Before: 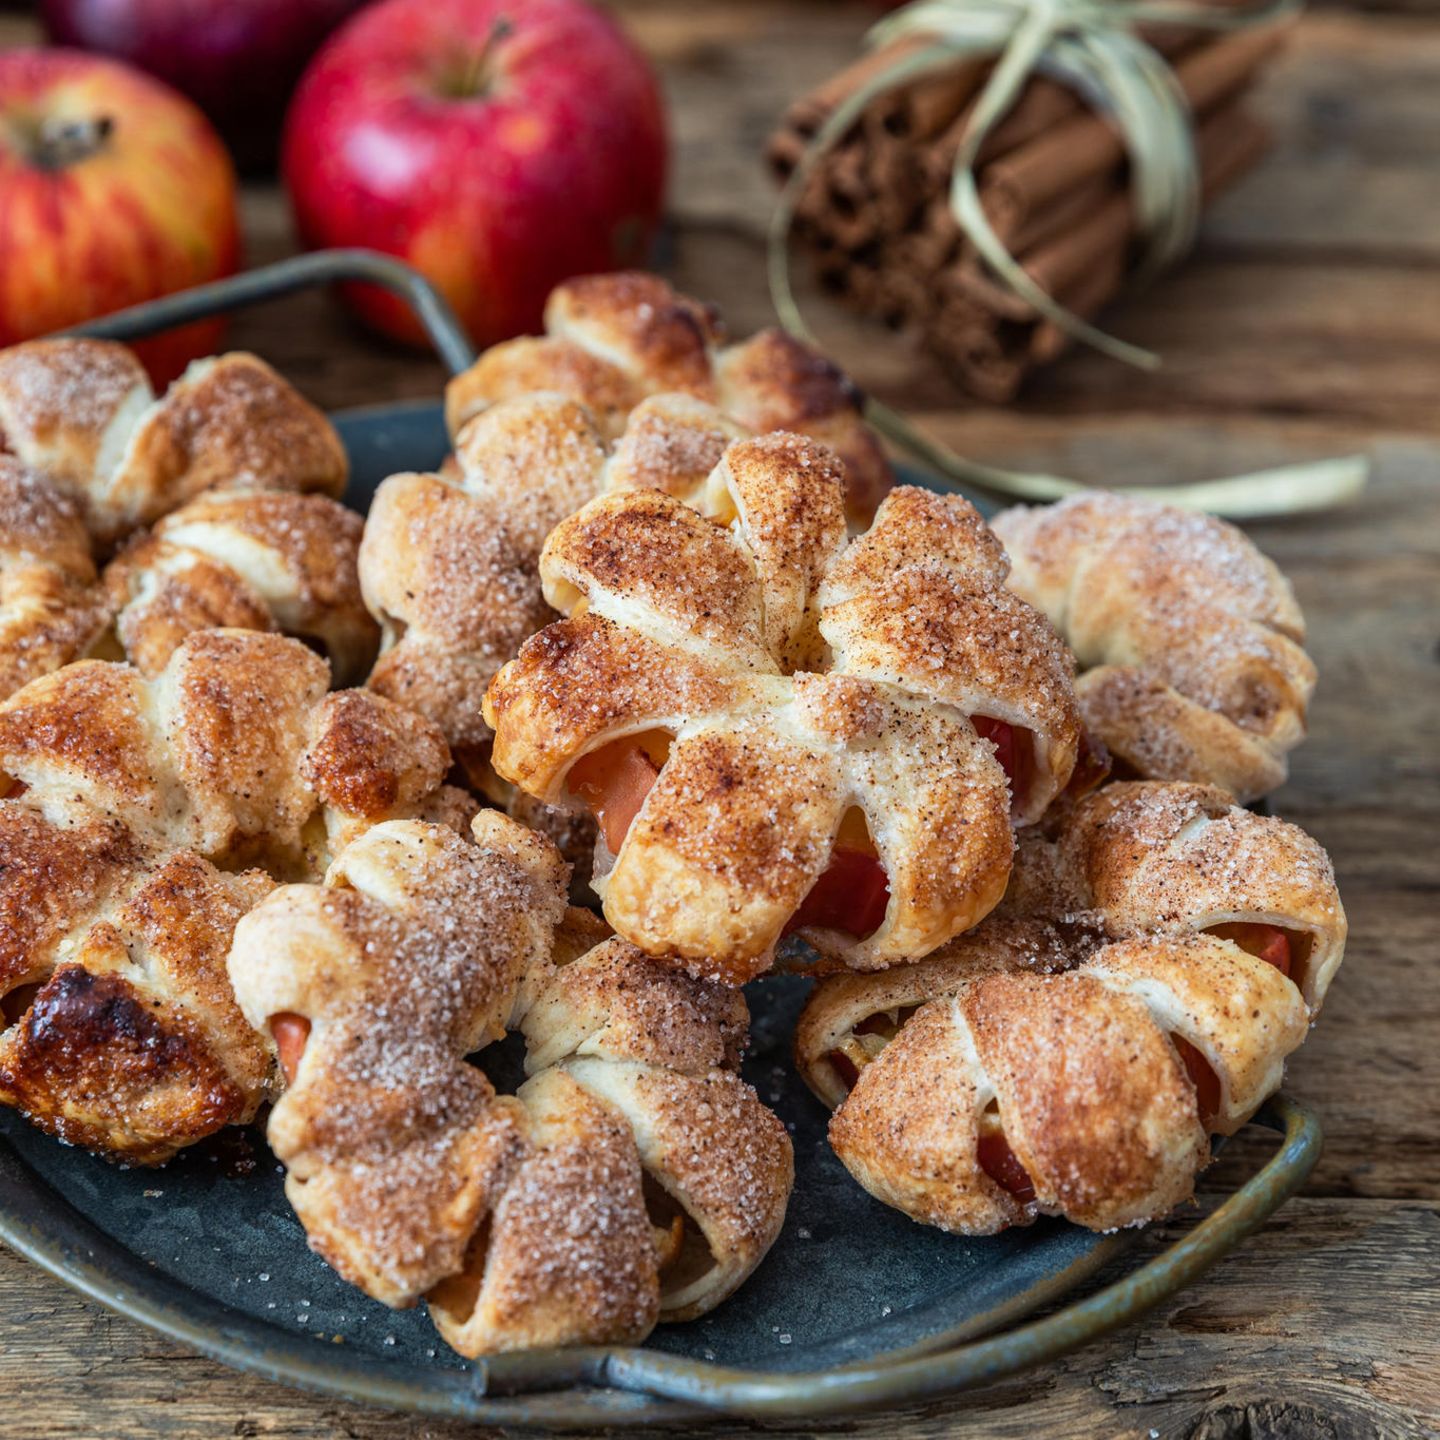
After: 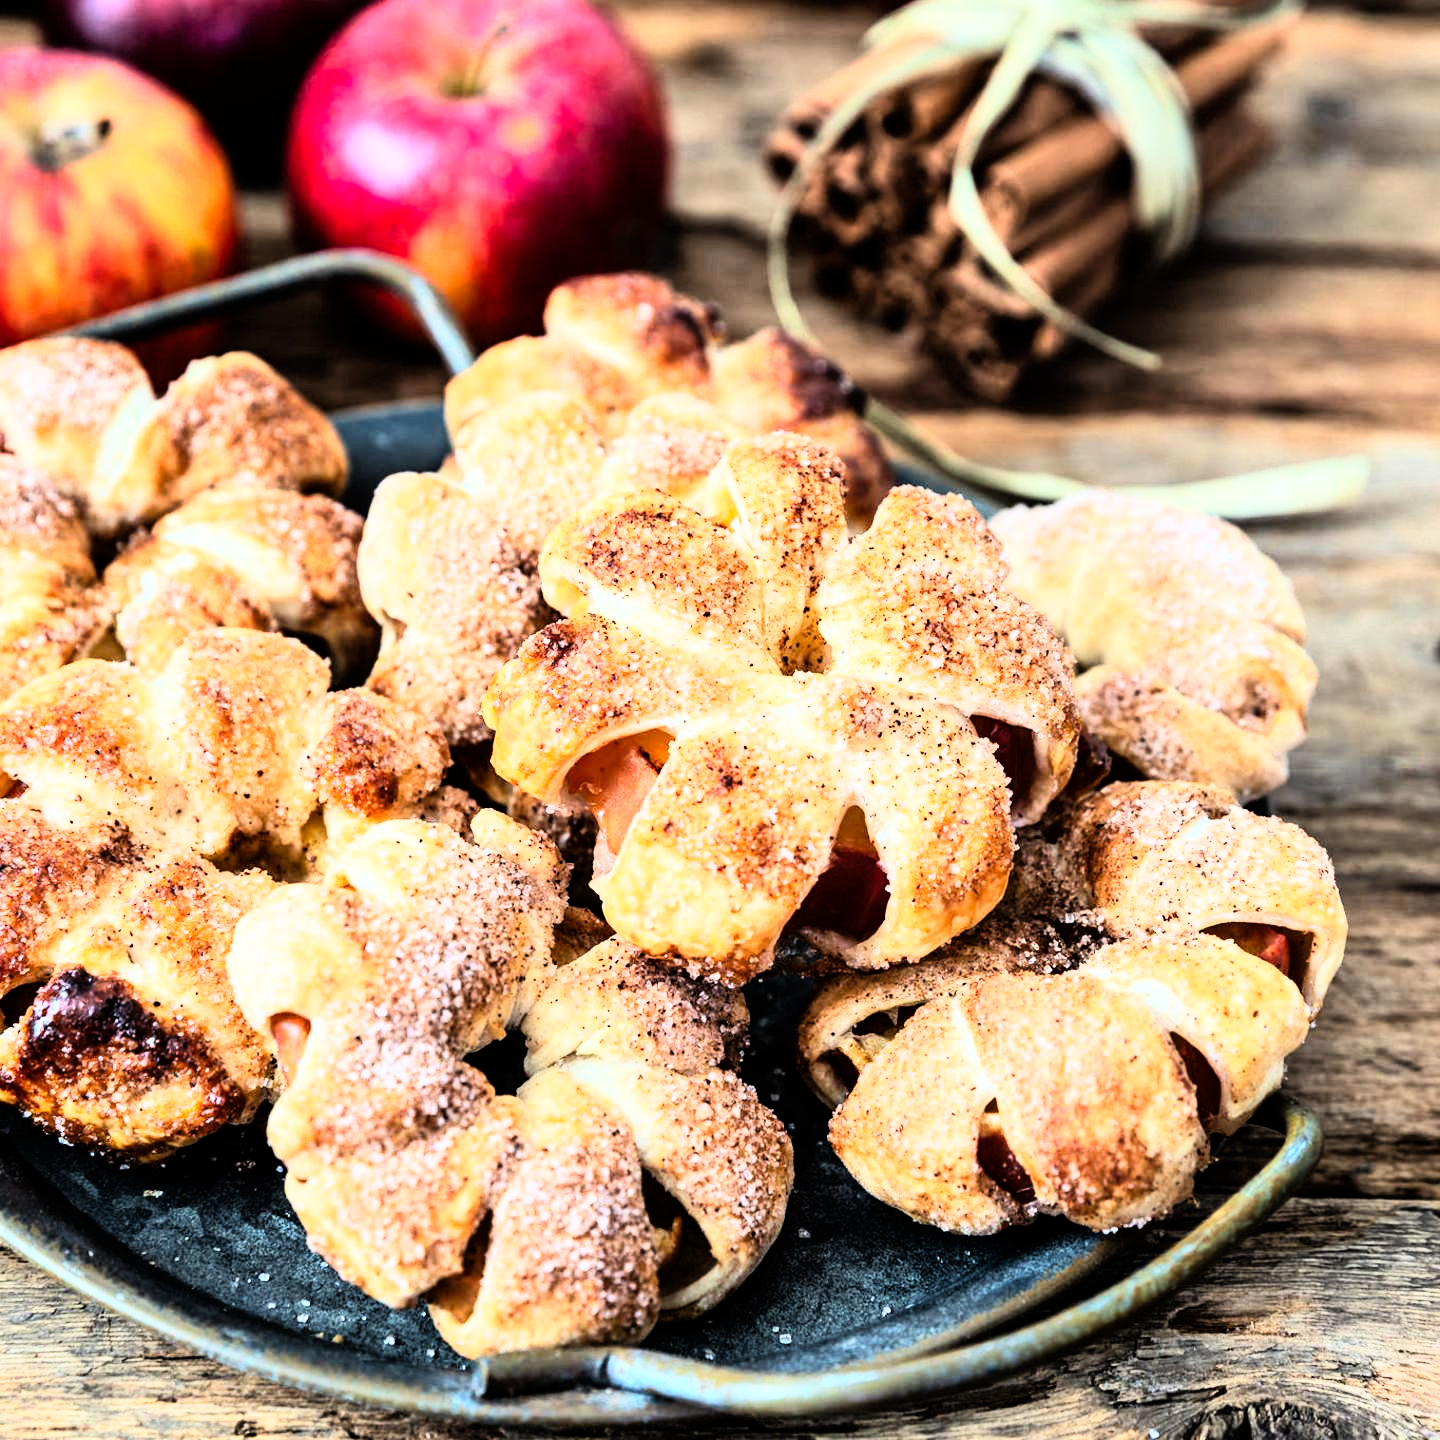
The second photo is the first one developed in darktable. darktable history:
tone curve: curves: ch0 [(0, 0) (0.004, 0.001) (0.133, 0.16) (0.325, 0.399) (0.475, 0.588) (0.832, 0.903) (1, 1)], color space Lab, linked channels, preserve colors none
rgb curve: curves: ch0 [(0, 0) (0.21, 0.15) (0.24, 0.21) (0.5, 0.75) (0.75, 0.96) (0.89, 0.99) (1, 1)]; ch1 [(0, 0.02) (0.21, 0.13) (0.25, 0.2) (0.5, 0.67) (0.75, 0.9) (0.89, 0.97) (1, 1)]; ch2 [(0, 0.02) (0.21, 0.13) (0.25, 0.2) (0.5, 0.67) (0.75, 0.9) (0.89, 0.97) (1, 1)], compensate middle gray true
